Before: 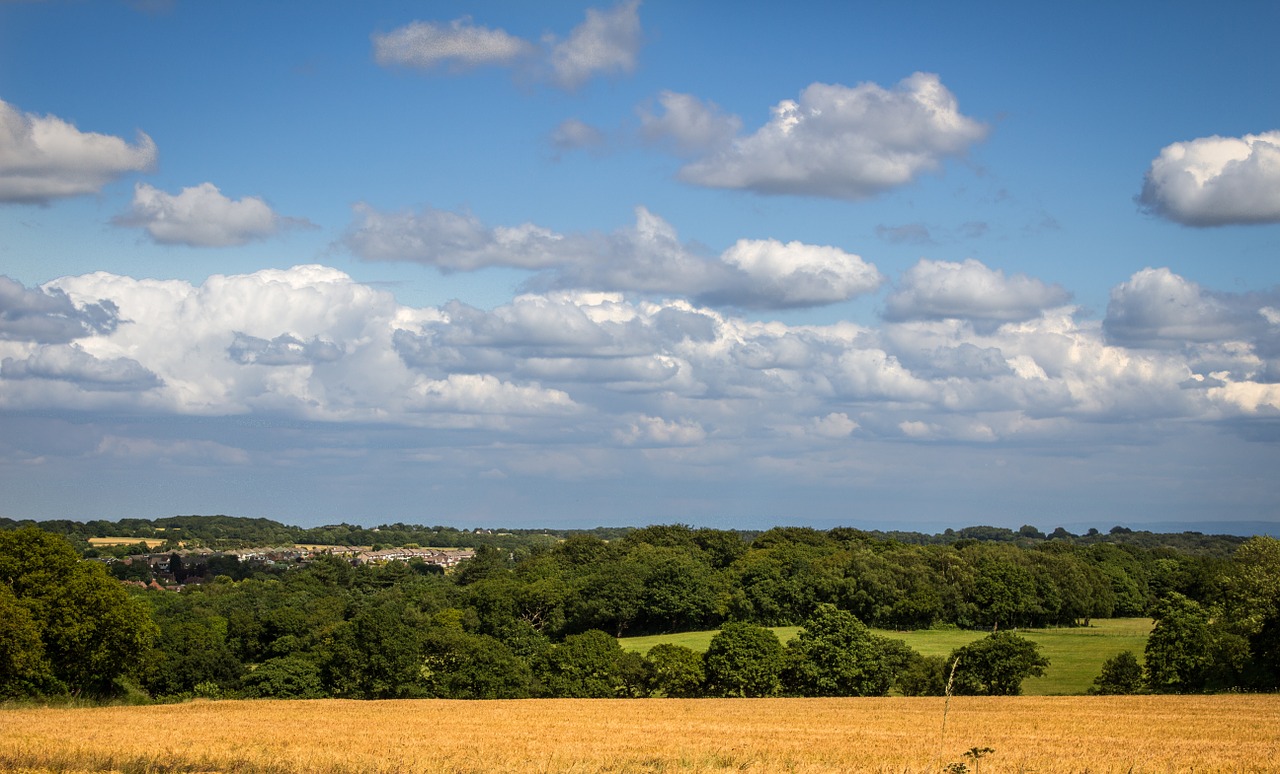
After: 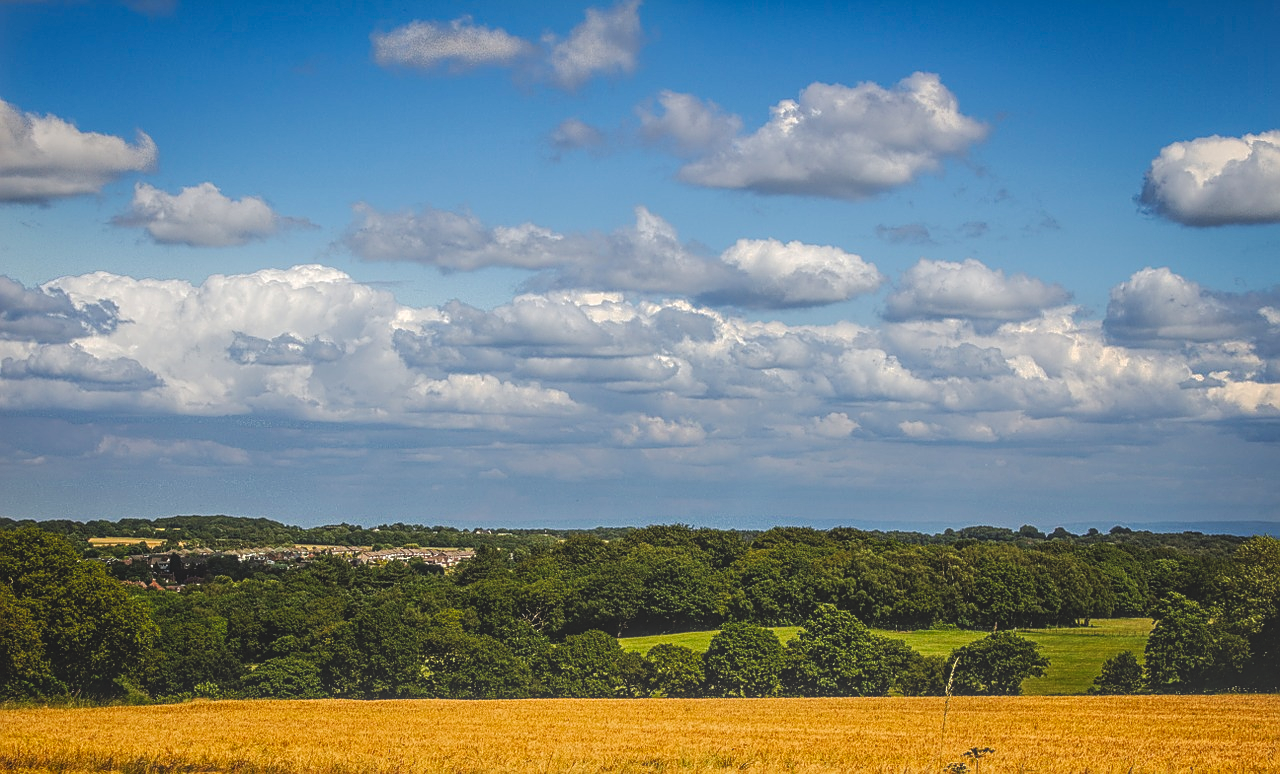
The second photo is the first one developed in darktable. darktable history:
tone curve: curves: ch0 [(0, 0) (0.003, 0.008) (0.011, 0.011) (0.025, 0.014) (0.044, 0.021) (0.069, 0.029) (0.1, 0.042) (0.136, 0.06) (0.177, 0.09) (0.224, 0.126) (0.277, 0.177) (0.335, 0.243) (0.399, 0.31) (0.468, 0.388) (0.543, 0.484) (0.623, 0.585) (0.709, 0.683) (0.801, 0.775) (0.898, 0.873) (1, 1)], preserve colors none
sharpen: on, module defaults
local contrast: highlights 73%, shadows 21%, midtone range 0.195
